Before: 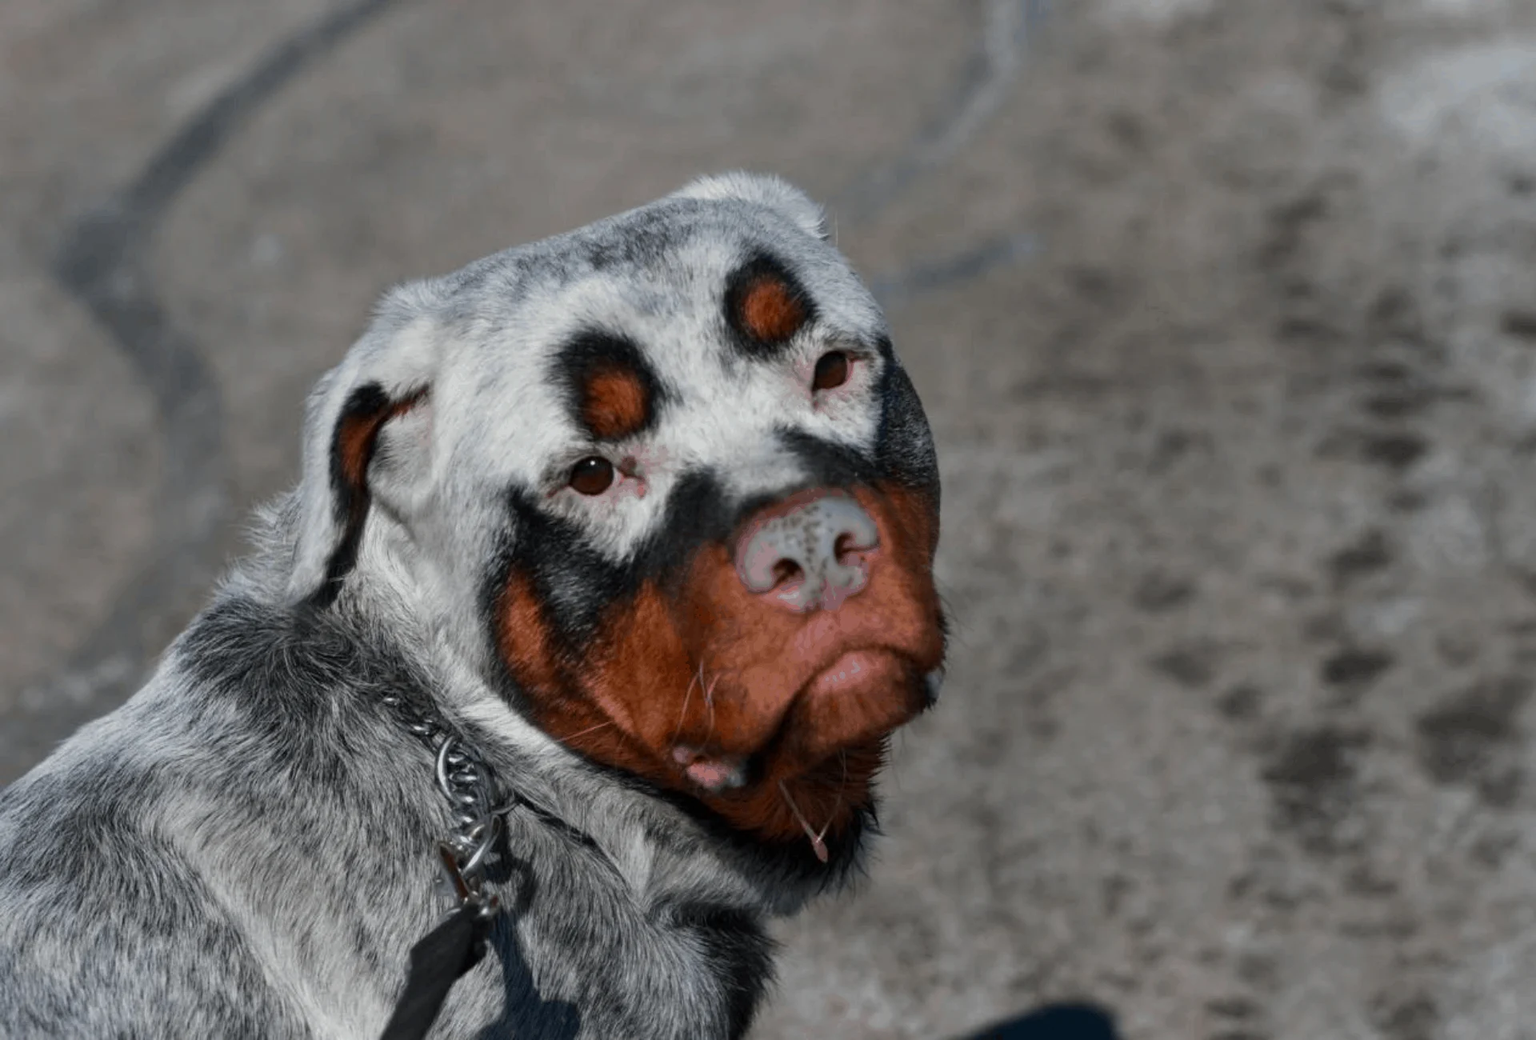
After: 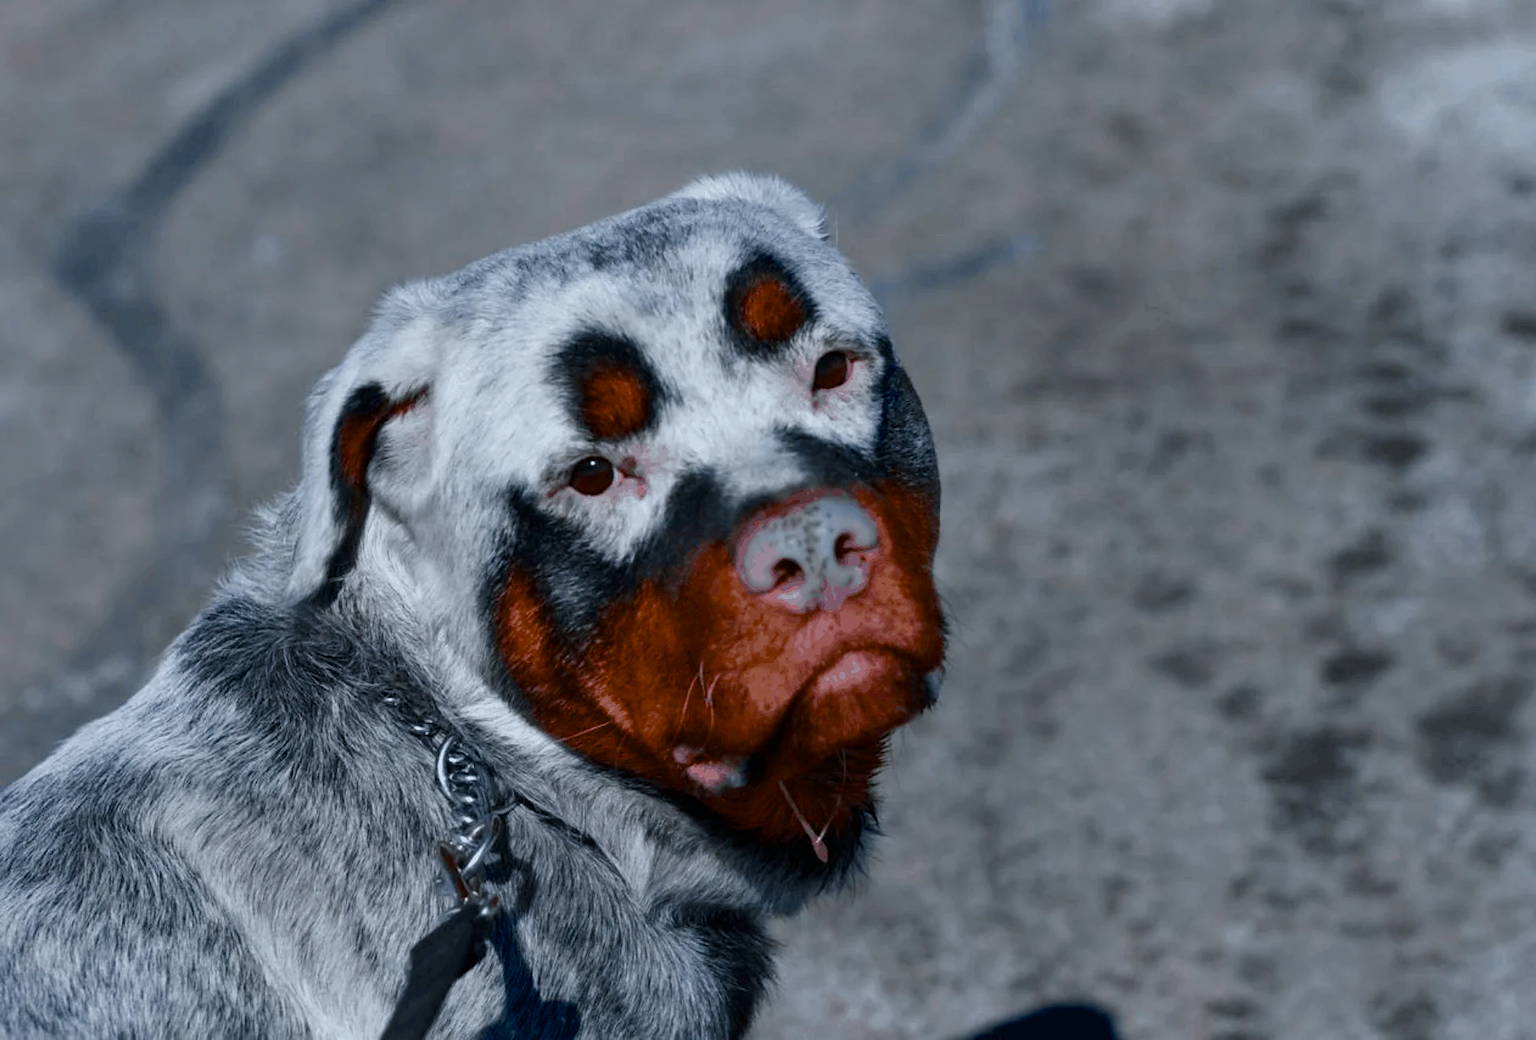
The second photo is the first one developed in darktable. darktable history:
color balance rgb: shadows lift › chroma 1%, shadows lift › hue 242.83°, perceptual saturation grading › global saturation 20%, perceptual saturation grading › highlights -49.349%, perceptual saturation grading › shadows 25.96%, global vibrance 16.193%, saturation formula JzAzBz (2021)
sharpen: amount 0.205
color calibration: x 0.37, y 0.382, temperature 4315.99 K
